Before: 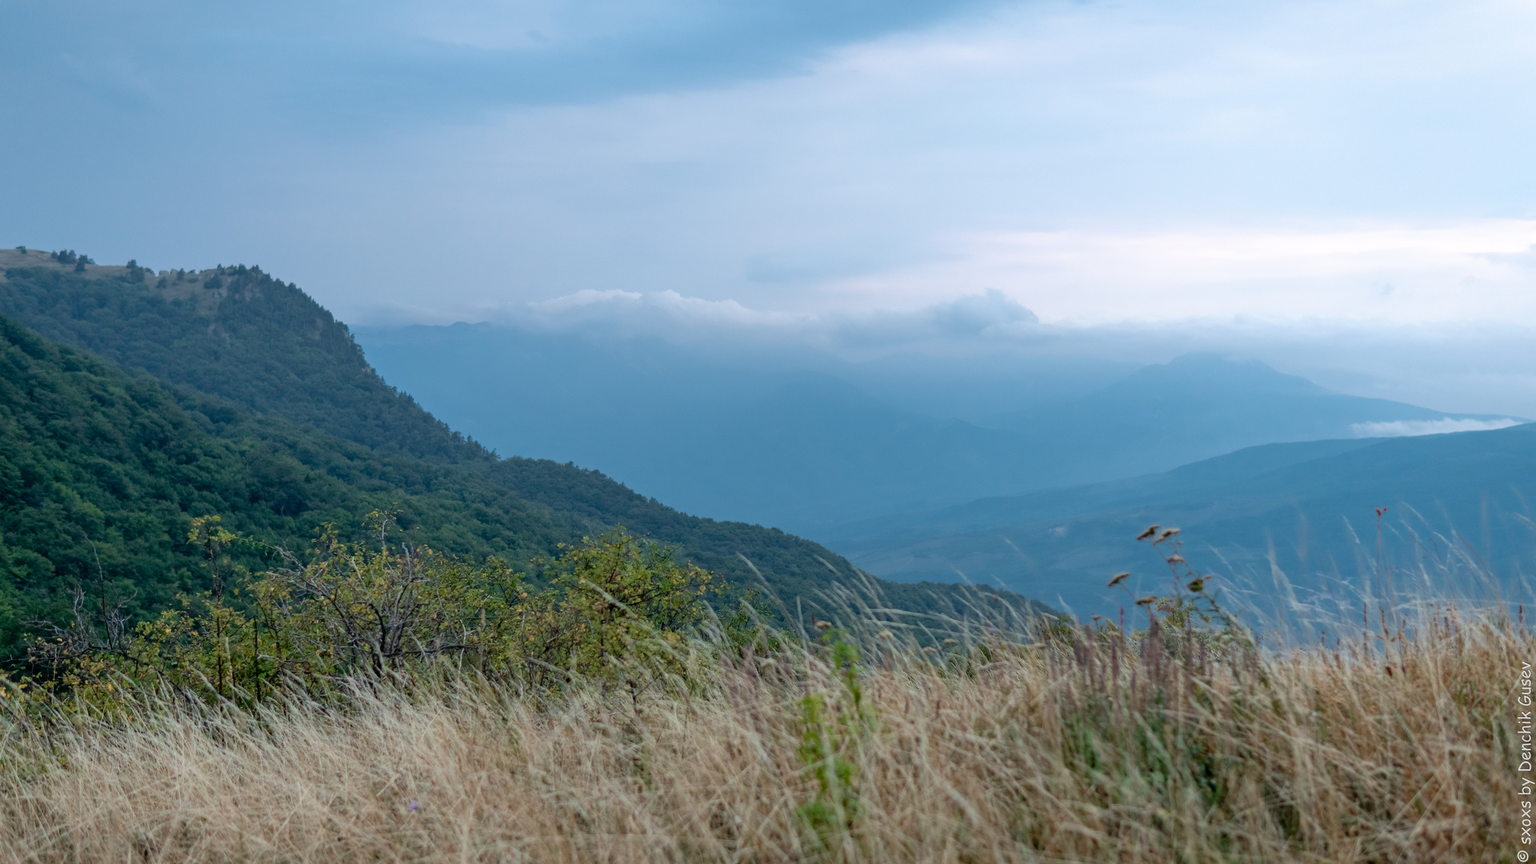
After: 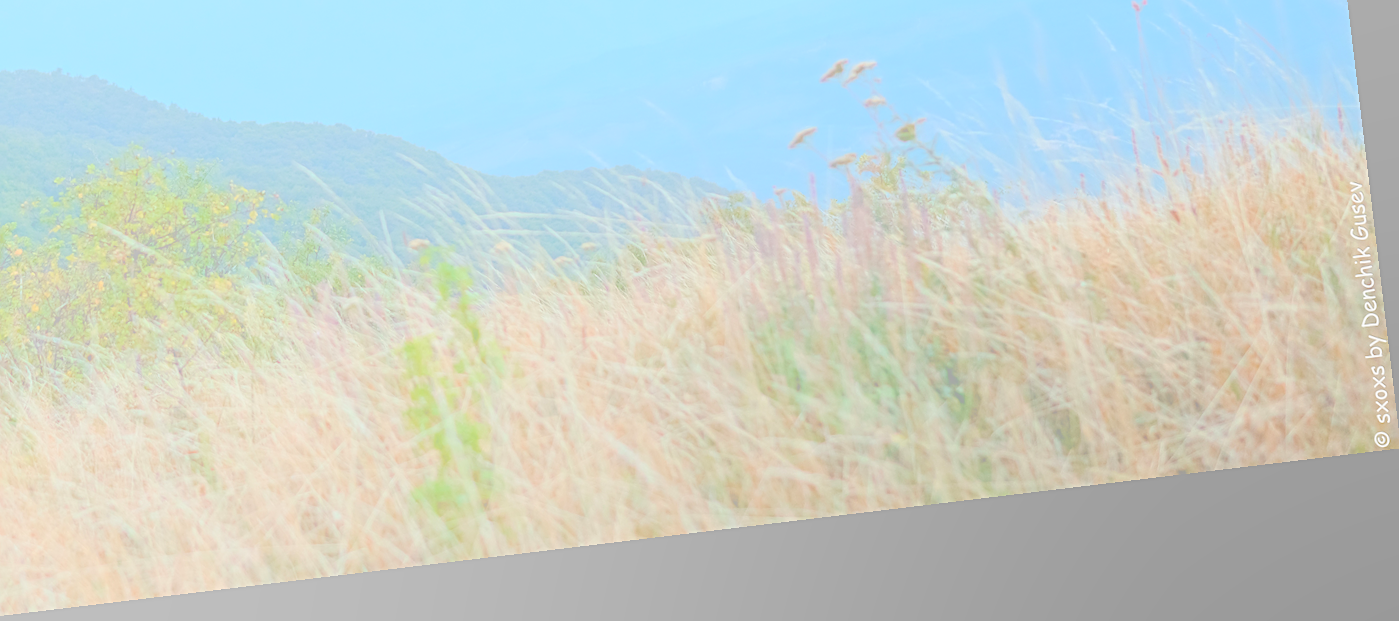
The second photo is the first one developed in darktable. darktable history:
crop and rotate: left 35.509%, top 50.238%, bottom 4.934%
sharpen: on, module defaults
rotate and perspective: rotation -6.83°, automatic cropping off
bloom: size 85%, threshold 5%, strength 85%
